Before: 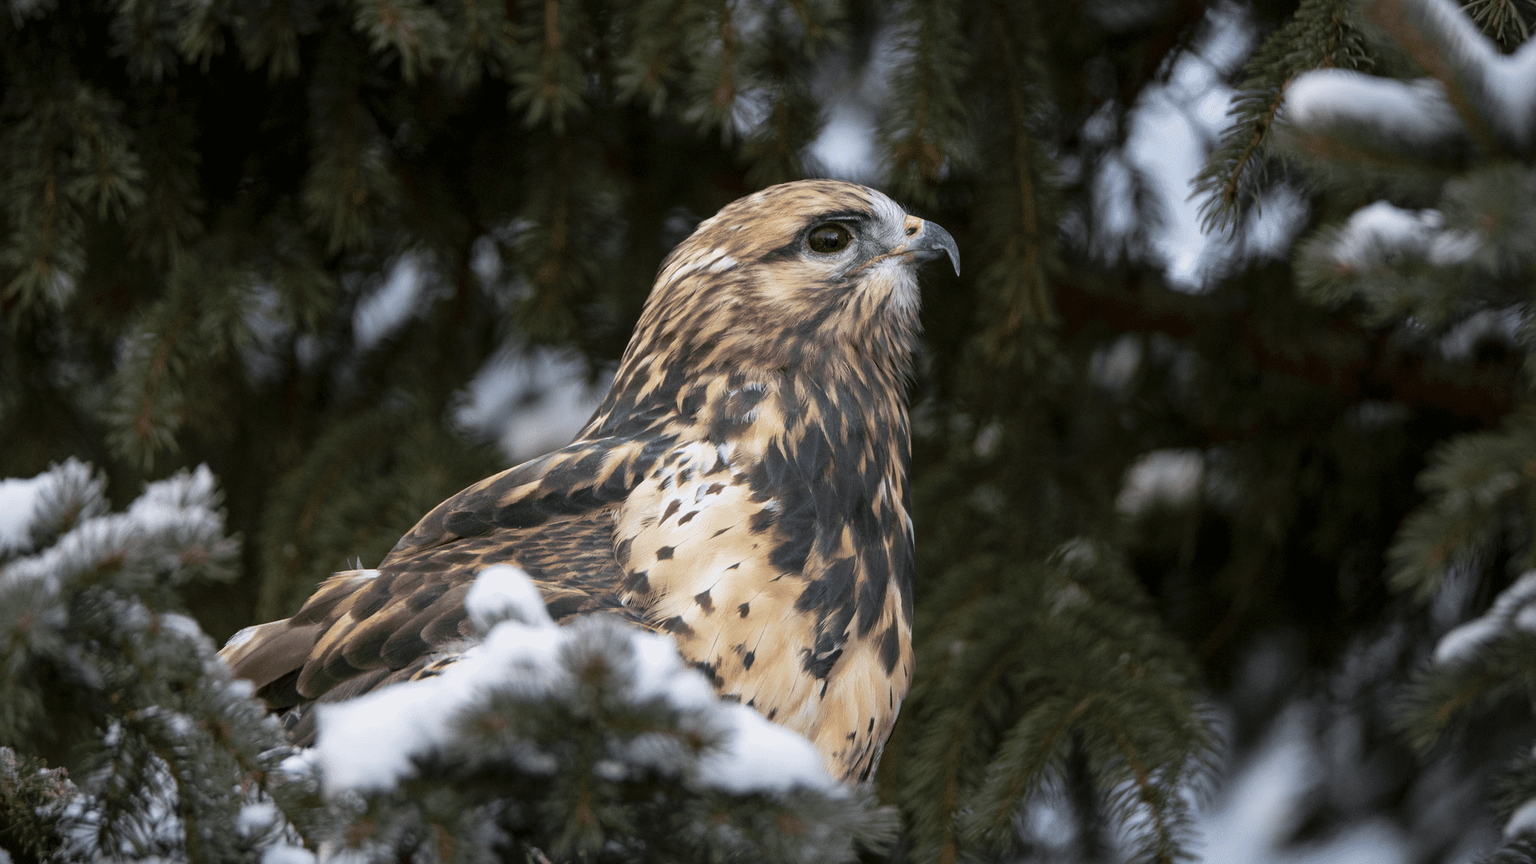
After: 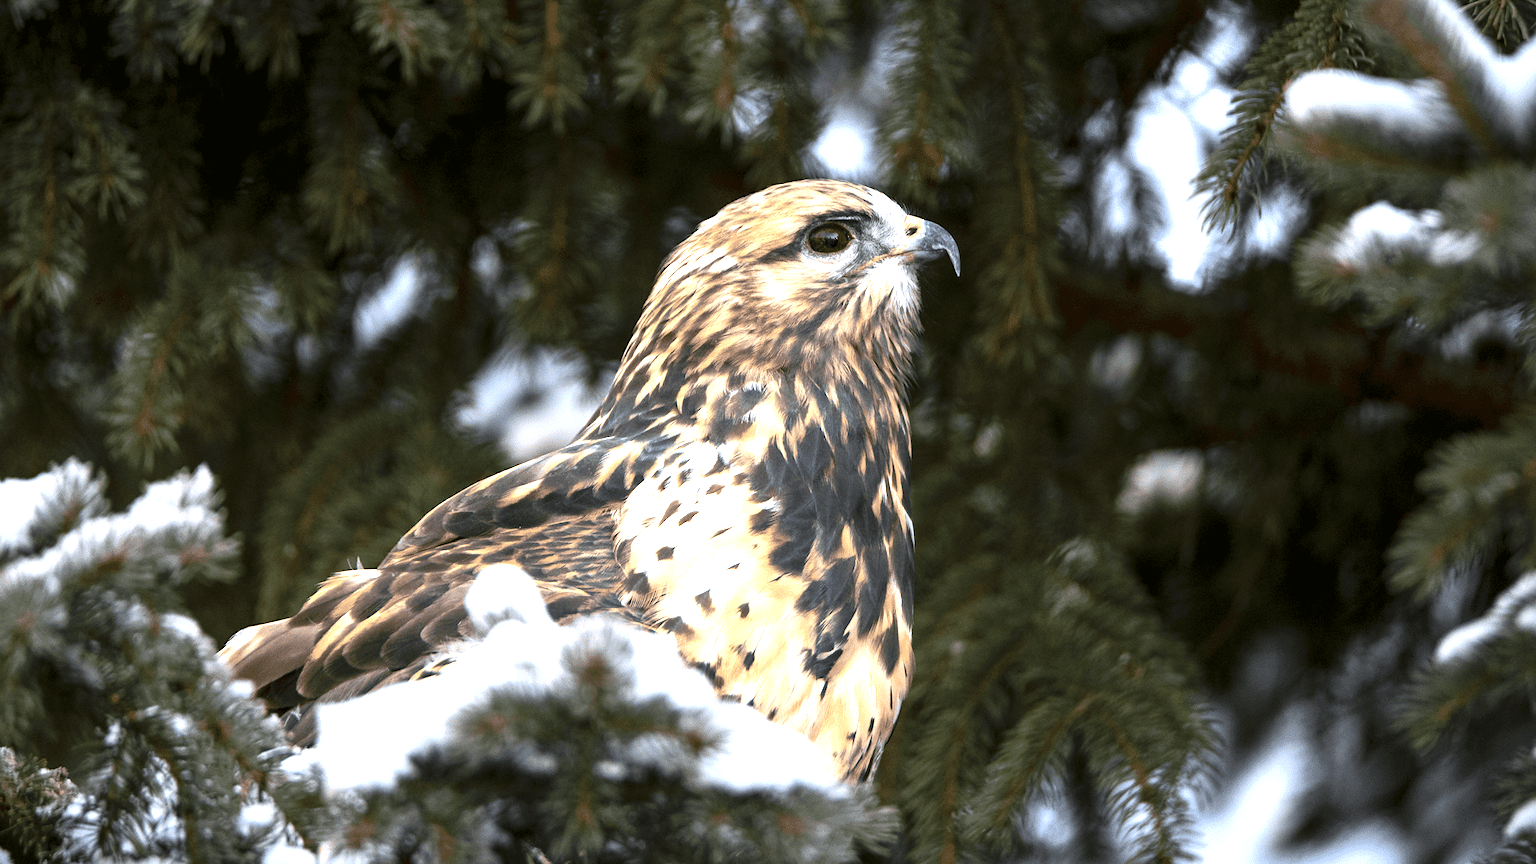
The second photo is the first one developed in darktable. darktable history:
color balance rgb: perceptual saturation grading › global saturation 0.123%, perceptual saturation grading › mid-tones 10.944%, perceptual brilliance grading › global brilliance 29.753%, perceptual brilliance grading › highlights 11.856%, perceptual brilliance grading › mid-tones 23.272%, global vibrance 14.497%
